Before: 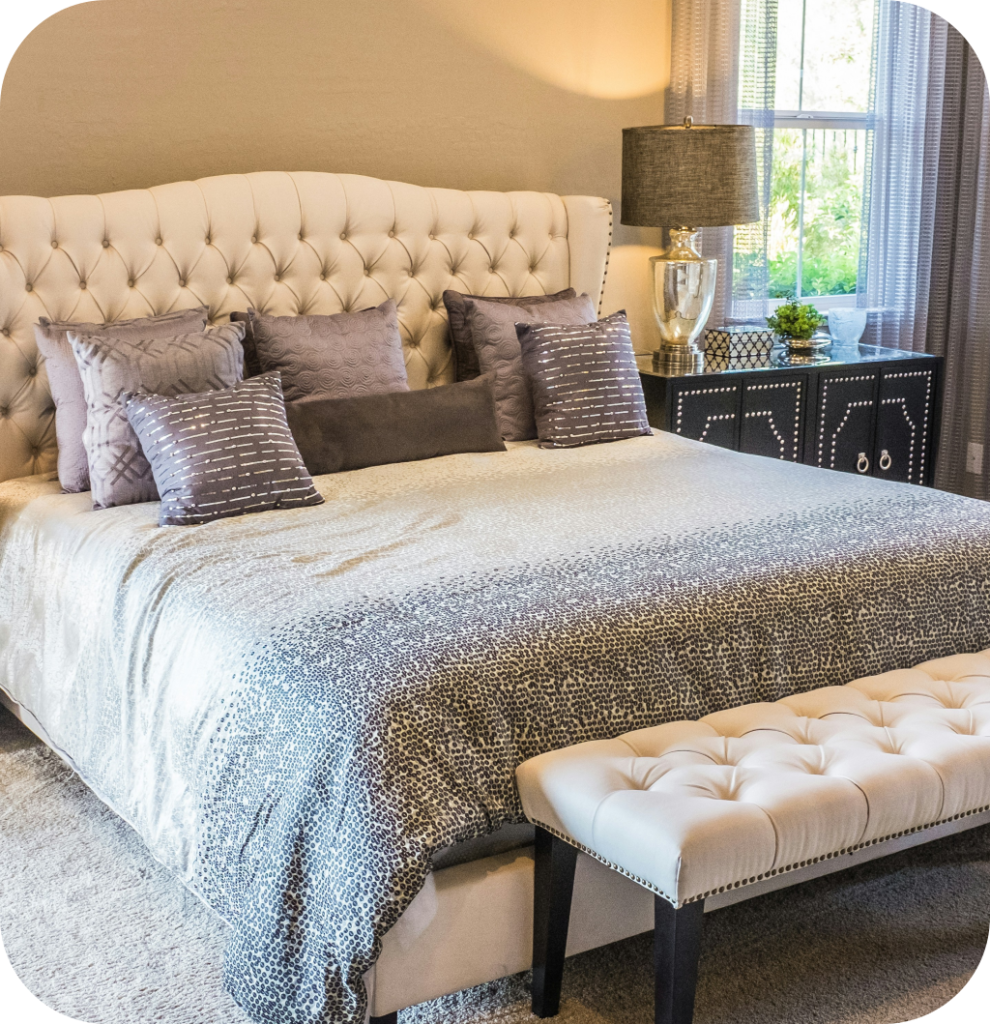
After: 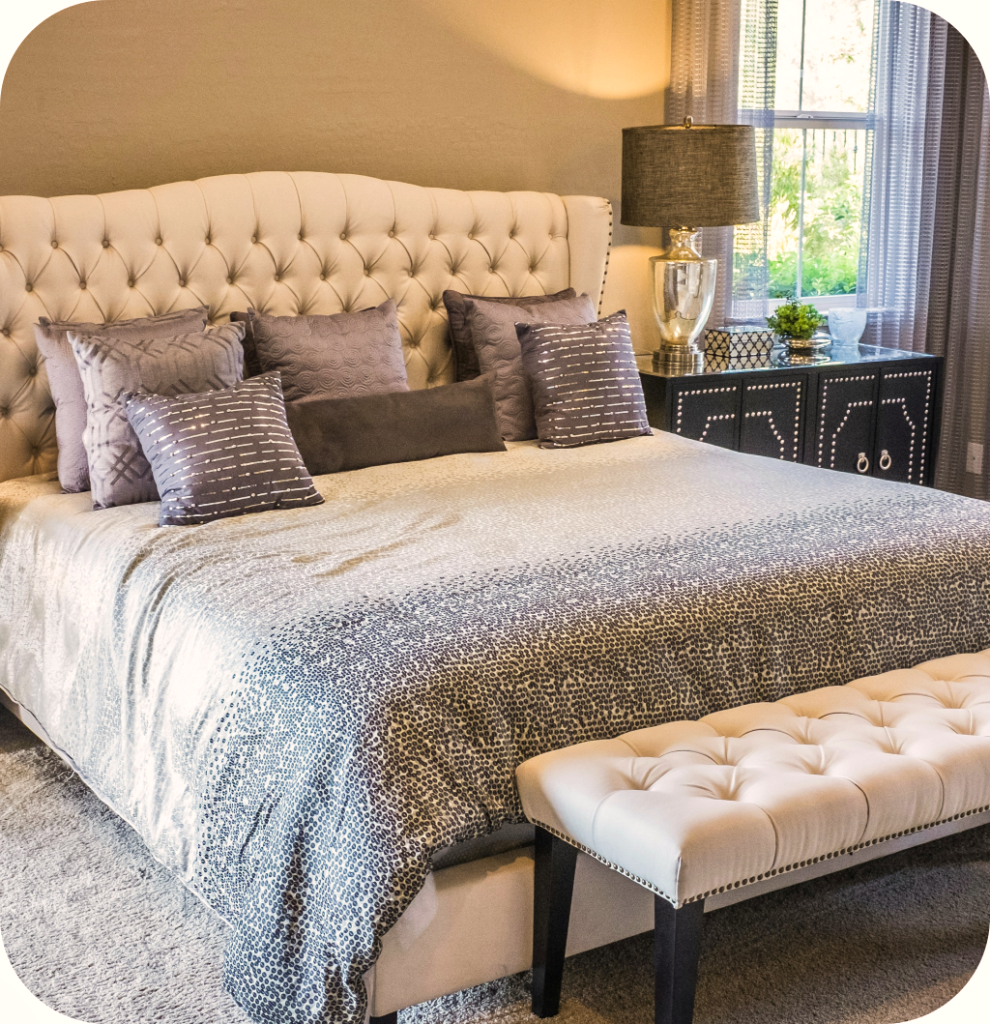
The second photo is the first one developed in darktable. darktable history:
color correction: highlights a* 3.84, highlights b* 5.07
shadows and highlights: shadows 12, white point adjustment 1.2, soften with gaussian
